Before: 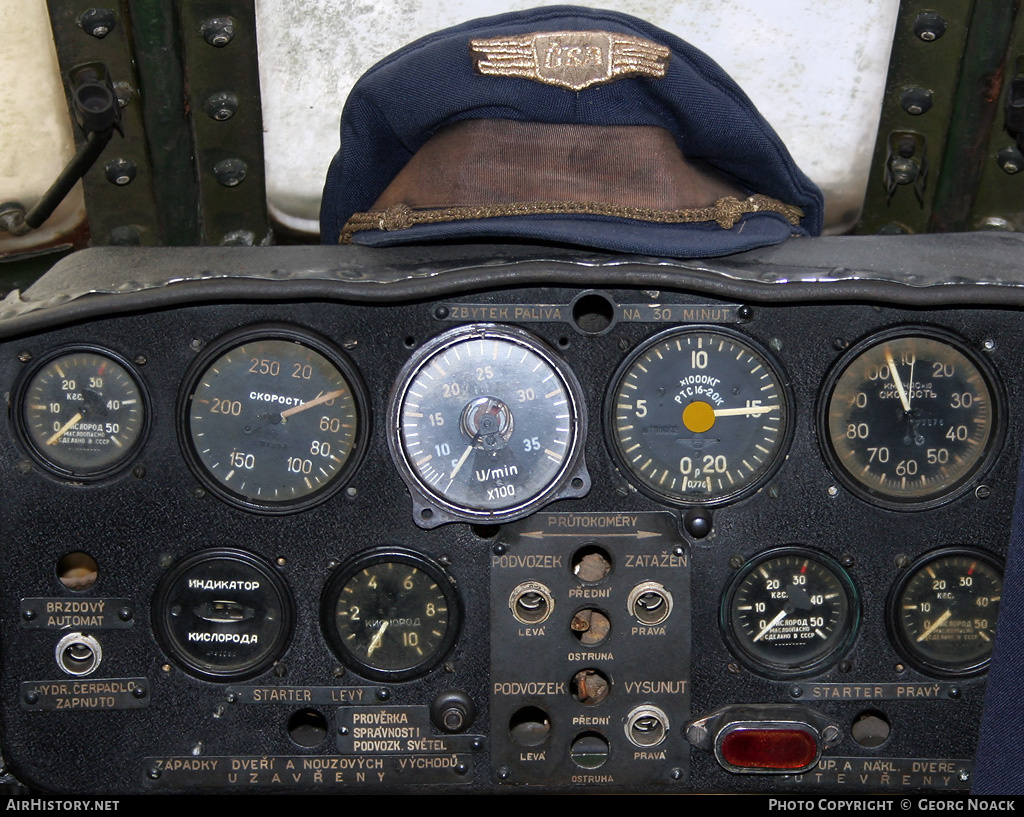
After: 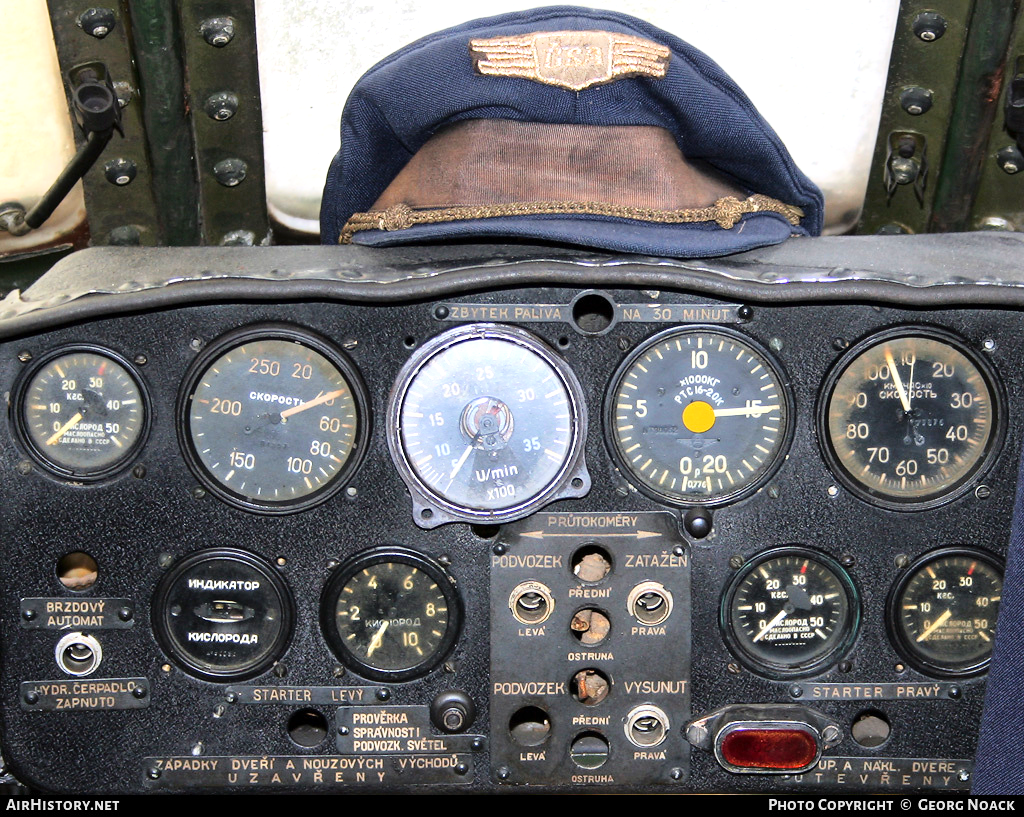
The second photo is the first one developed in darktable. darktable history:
exposure: exposure 0.607 EV, compensate exposure bias true, compensate highlight preservation false
tone curve: curves: ch0 [(0, 0) (0.003, 0.003) (0.011, 0.01) (0.025, 0.023) (0.044, 0.041) (0.069, 0.064) (0.1, 0.094) (0.136, 0.143) (0.177, 0.205) (0.224, 0.281) (0.277, 0.367) (0.335, 0.457) (0.399, 0.542) (0.468, 0.629) (0.543, 0.711) (0.623, 0.788) (0.709, 0.863) (0.801, 0.912) (0.898, 0.955) (1, 1)]
